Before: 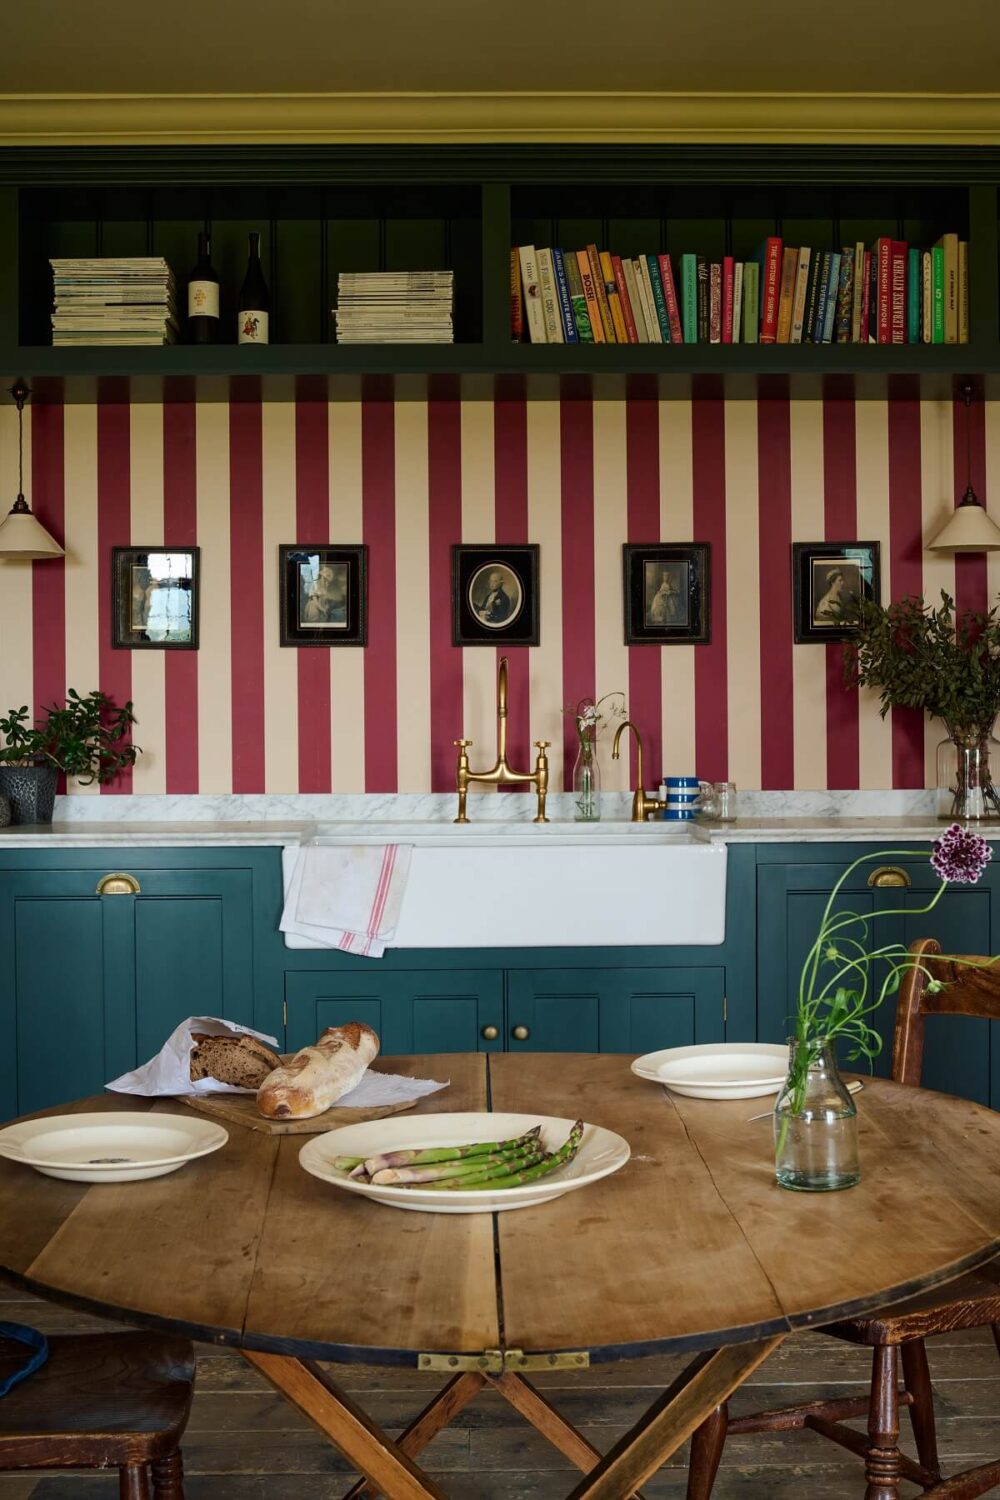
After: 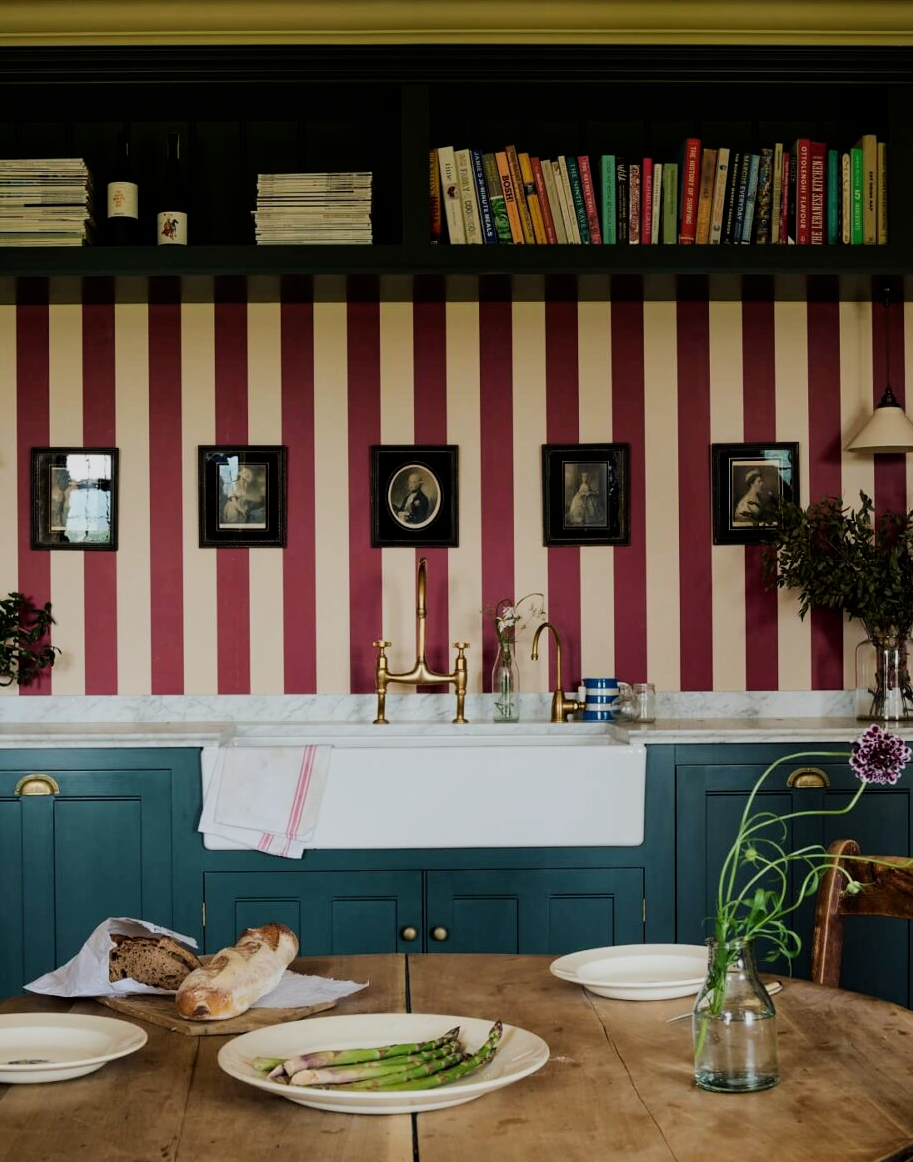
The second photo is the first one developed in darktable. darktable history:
filmic rgb: black relative exposure -7.65 EV, hardness 4.02, contrast 1.1, highlights saturation mix -30%
crop: left 8.155%, top 6.611%, bottom 15.385%
